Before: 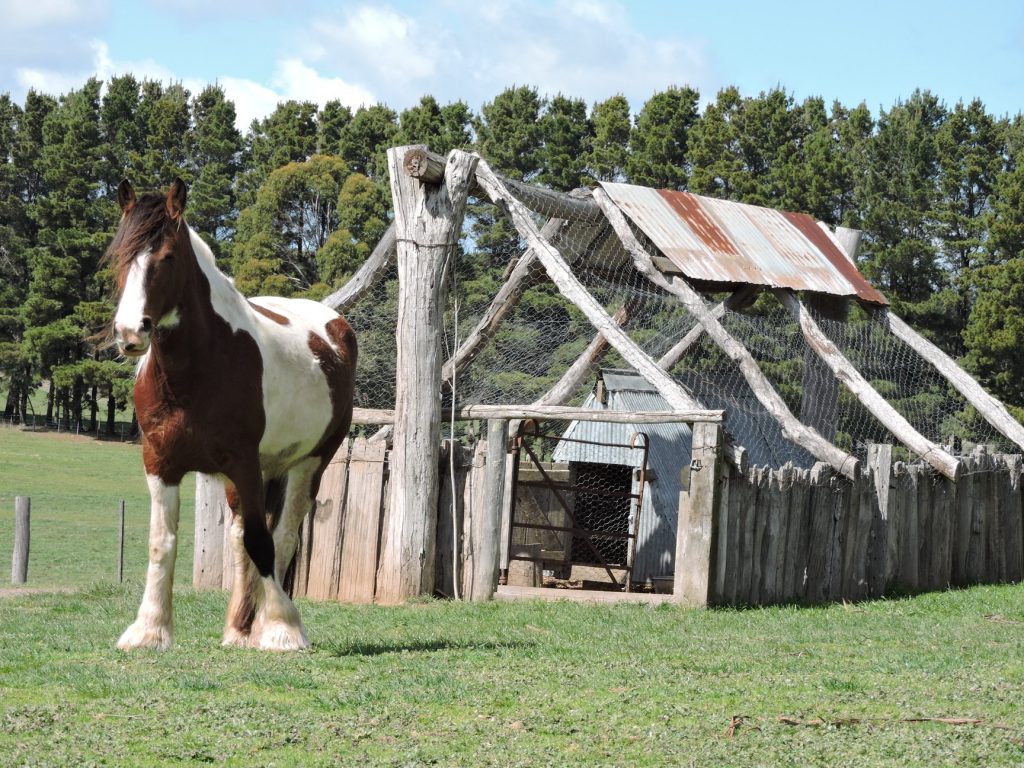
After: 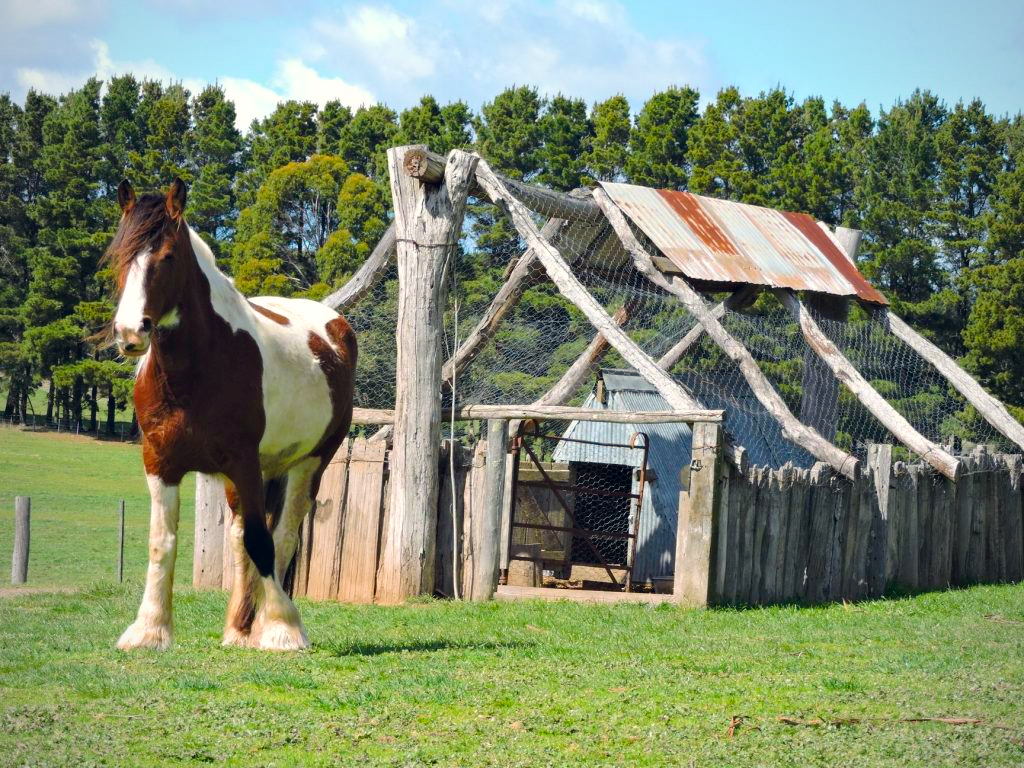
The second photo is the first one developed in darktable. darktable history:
vignetting: fall-off radius 81.94%
color correction: highlights a* 0.207, highlights b* 2.7, shadows a* -0.874, shadows b* -4.78
velvia: strength 51%, mid-tones bias 0.51
